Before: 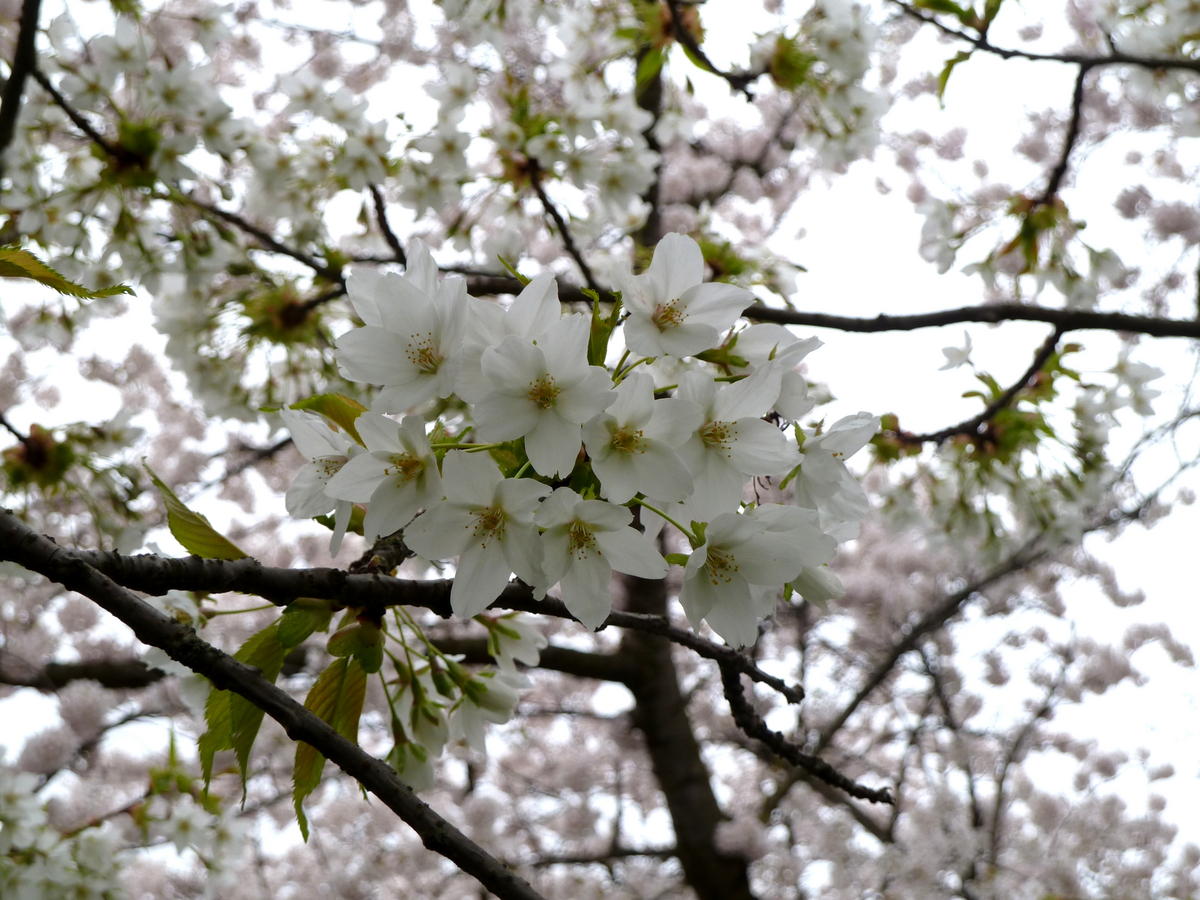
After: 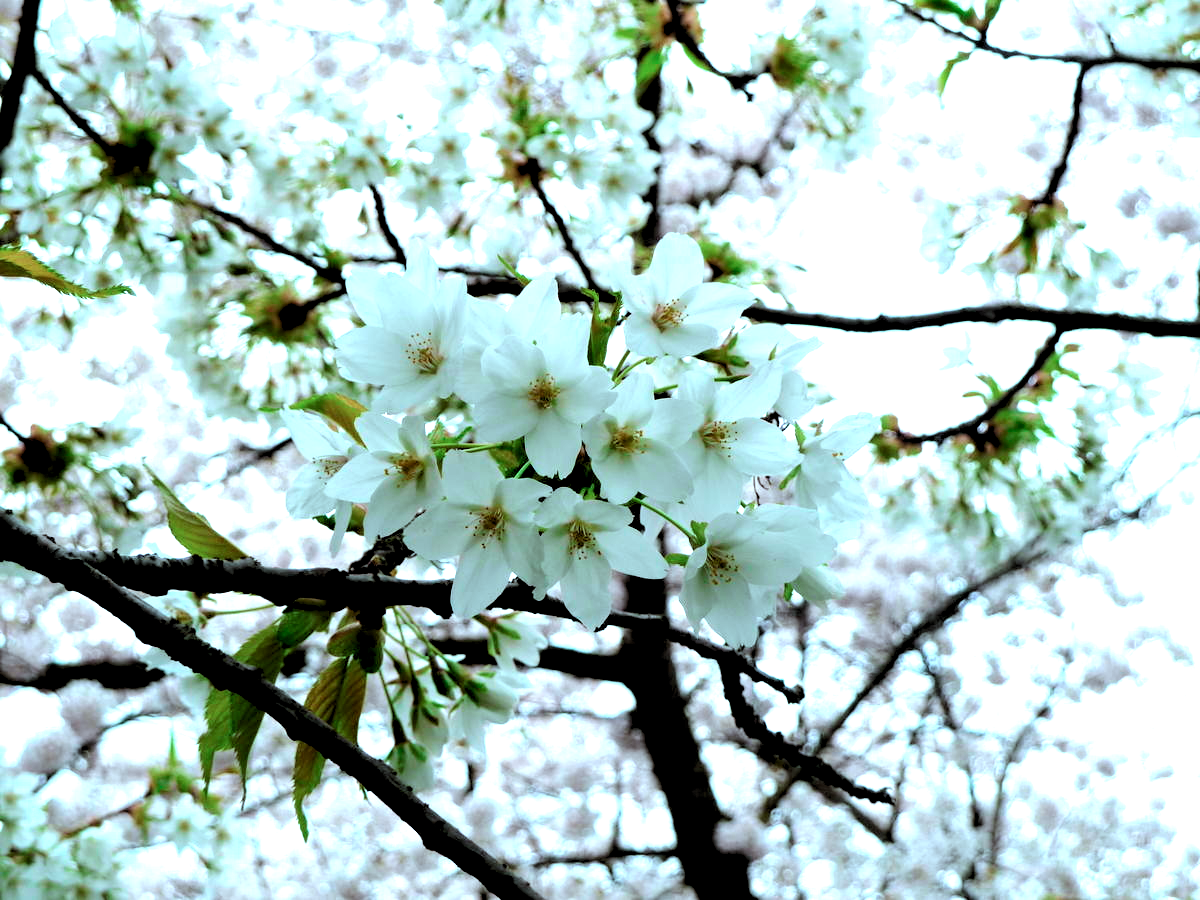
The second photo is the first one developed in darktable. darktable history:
color correction: highlights a* -11.71, highlights b* -15.58
tone curve: curves: ch0 [(0, 0) (0.183, 0.152) (0.571, 0.594) (1, 1)]; ch1 [(0, 0) (0.394, 0.307) (0.5, 0.5) (0.586, 0.597) (0.625, 0.647) (1, 1)]; ch2 [(0, 0) (0.5, 0.5) (0.604, 0.616) (1, 1)], color space Lab, independent channels, preserve colors none
rgb levels: levels [[0.034, 0.472, 0.904], [0, 0.5, 1], [0, 0.5, 1]]
exposure: black level correction 0, exposure 1.1 EV, compensate exposure bias true, compensate highlight preservation false
white balance: red 0.978, blue 0.999
